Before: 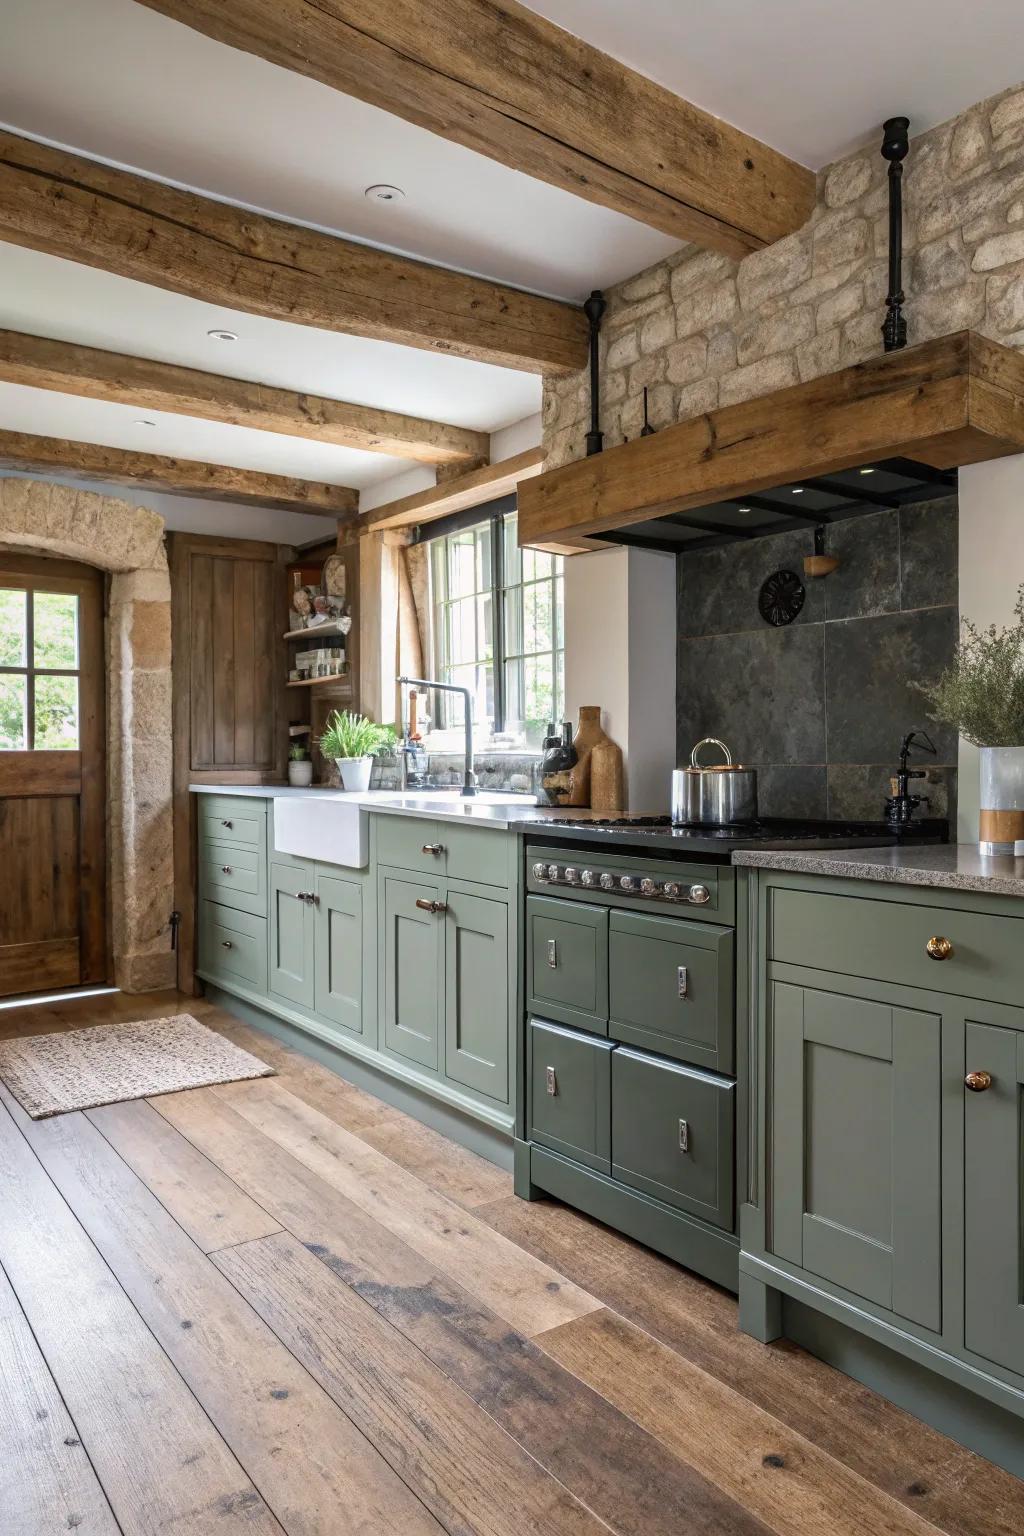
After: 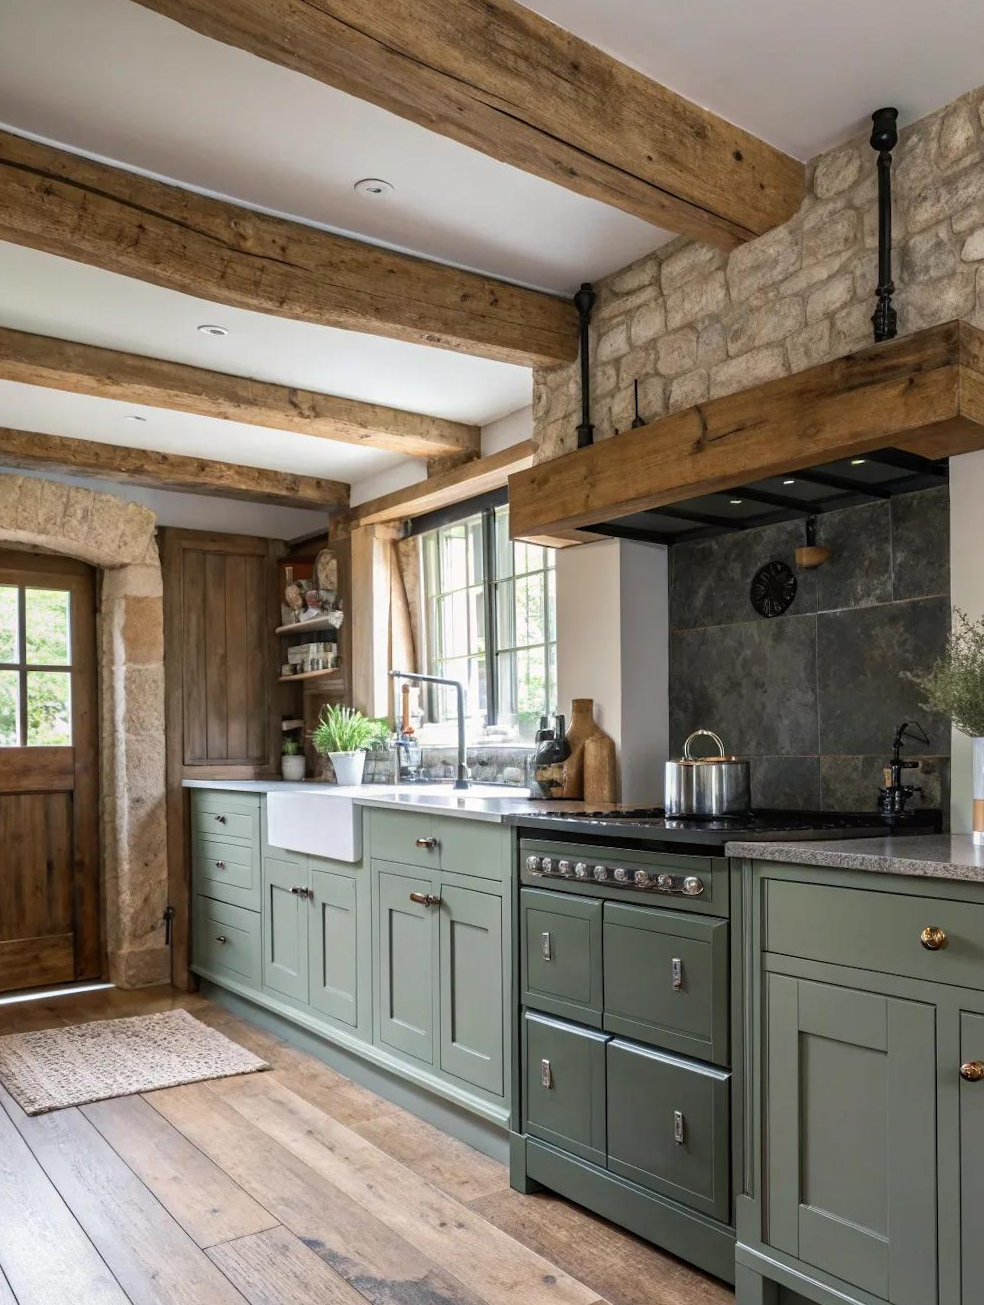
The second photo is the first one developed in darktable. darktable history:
levels: mode automatic, levels [0, 0.435, 0.917]
crop and rotate: angle 0.382°, left 0.232%, right 2.691%, bottom 14.152%
